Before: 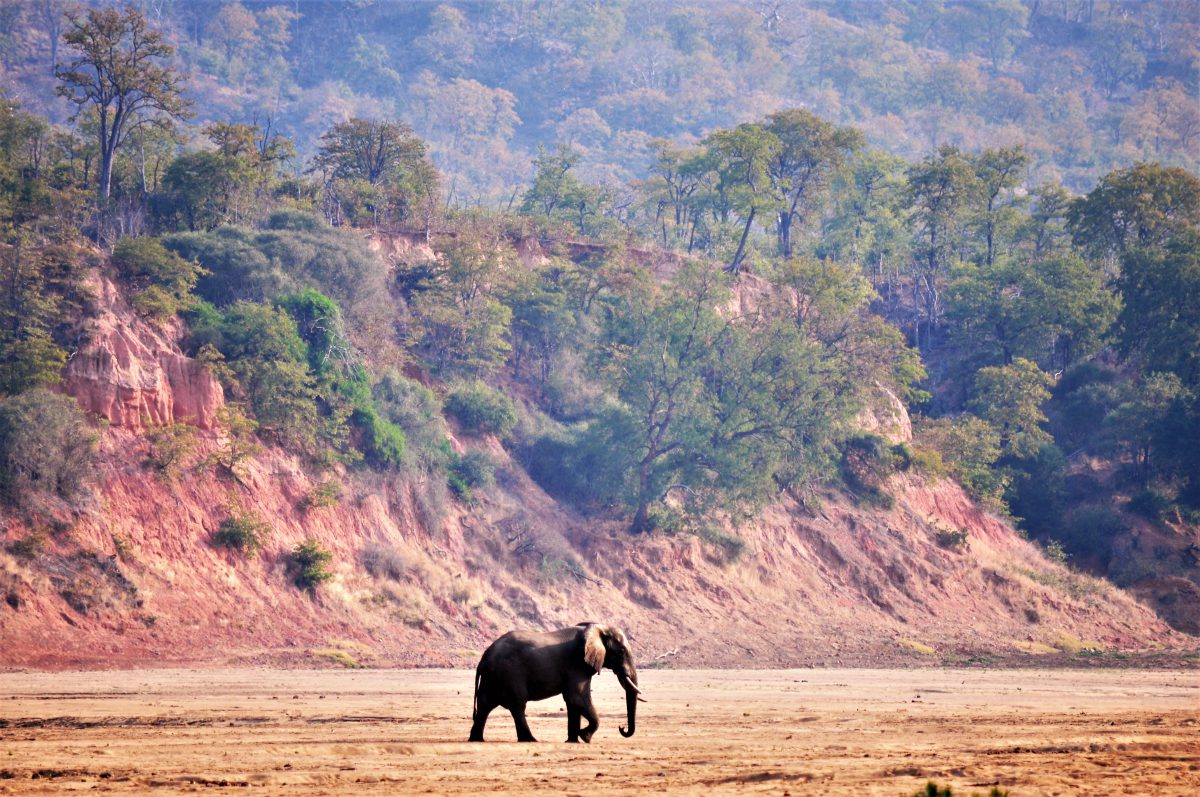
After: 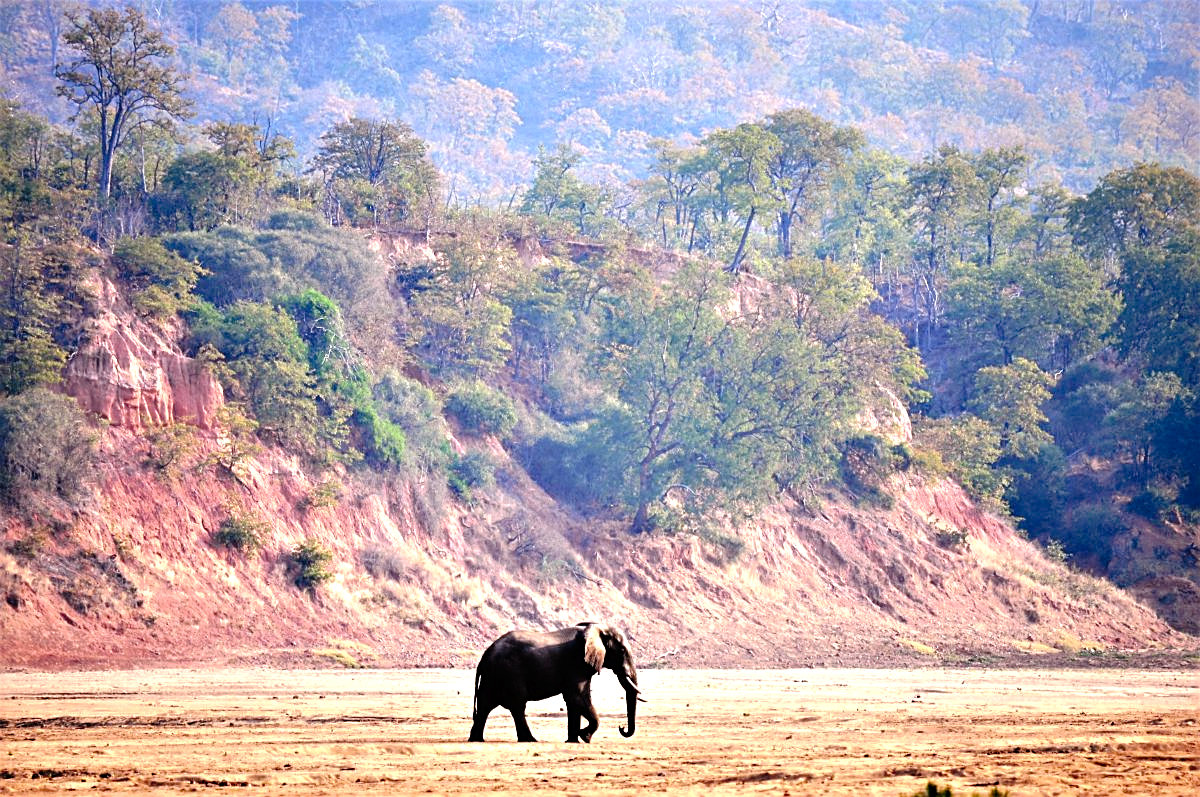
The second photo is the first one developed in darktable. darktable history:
tone equalizer: -8 EV -0.716 EV, -7 EV -0.728 EV, -6 EV -0.578 EV, -5 EV -0.375 EV, -3 EV 0.385 EV, -2 EV 0.6 EV, -1 EV 0.681 EV, +0 EV 0.752 EV
sharpen: on, module defaults
color zones: curves: ch0 [(0.068, 0.464) (0.25, 0.5) (0.48, 0.508) (0.75, 0.536) (0.886, 0.476) (0.967, 0.456)]; ch1 [(0.066, 0.456) (0.25, 0.5) (0.616, 0.508) (0.746, 0.56) (0.934, 0.444)]
tone curve: curves: ch0 [(0, 0) (0.003, 0.008) (0.011, 0.01) (0.025, 0.012) (0.044, 0.023) (0.069, 0.033) (0.1, 0.046) (0.136, 0.075) (0.177, 0.116) (0.224, 0.171) (0.277, 0.235) (0.335, 0.312) (0.399, 0.397) (0.468, 0.466) (0.543, 0.54) (0.623, 0.62) (0.709, 0.701) (0.801, 0.782) (0.898, 0.877) (1, 1)], preserve colors none
